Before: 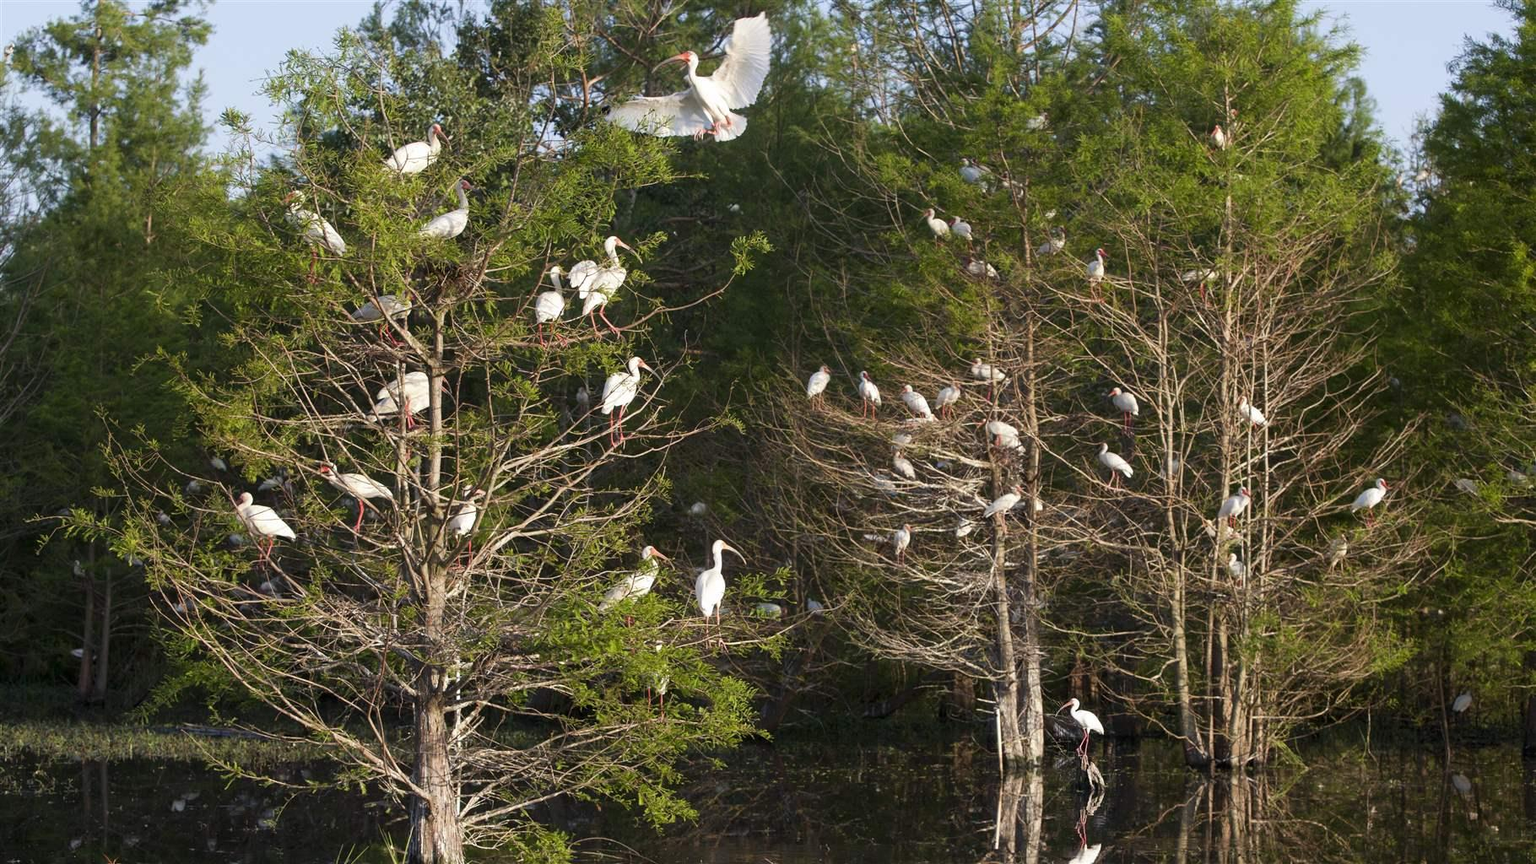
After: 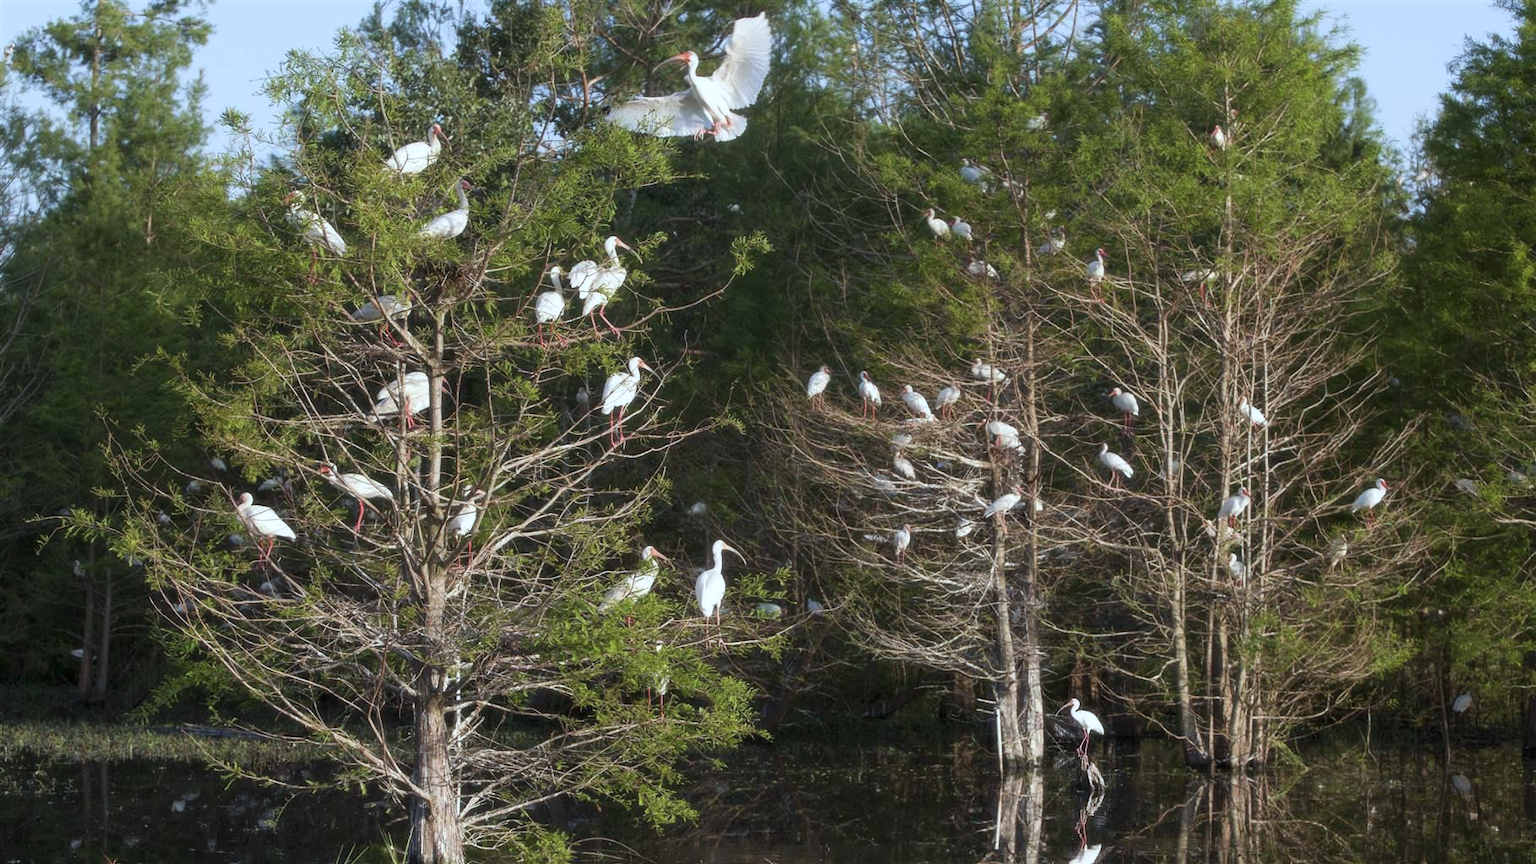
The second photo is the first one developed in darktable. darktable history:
soften: size 10%, saturation 50%, brightness 0.2 EV, mix 10%
color correction: highlights a* -4.18, highlights b* -10.81
